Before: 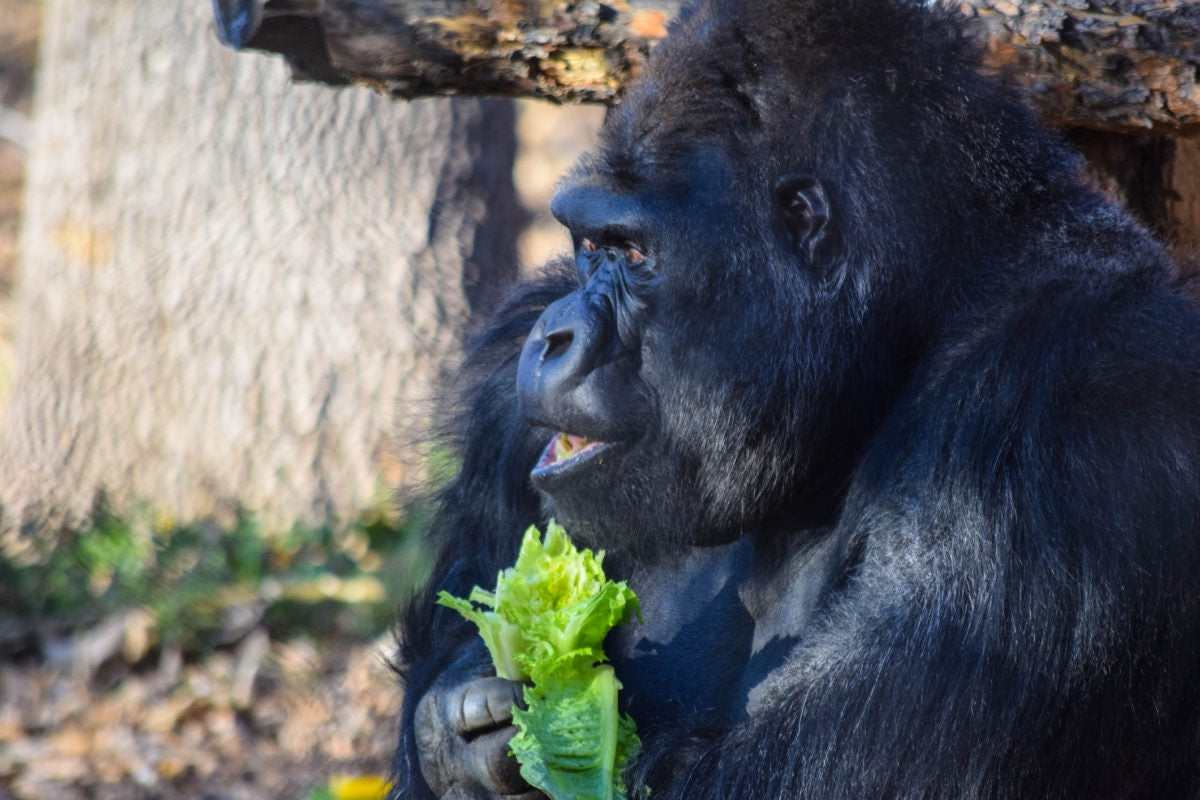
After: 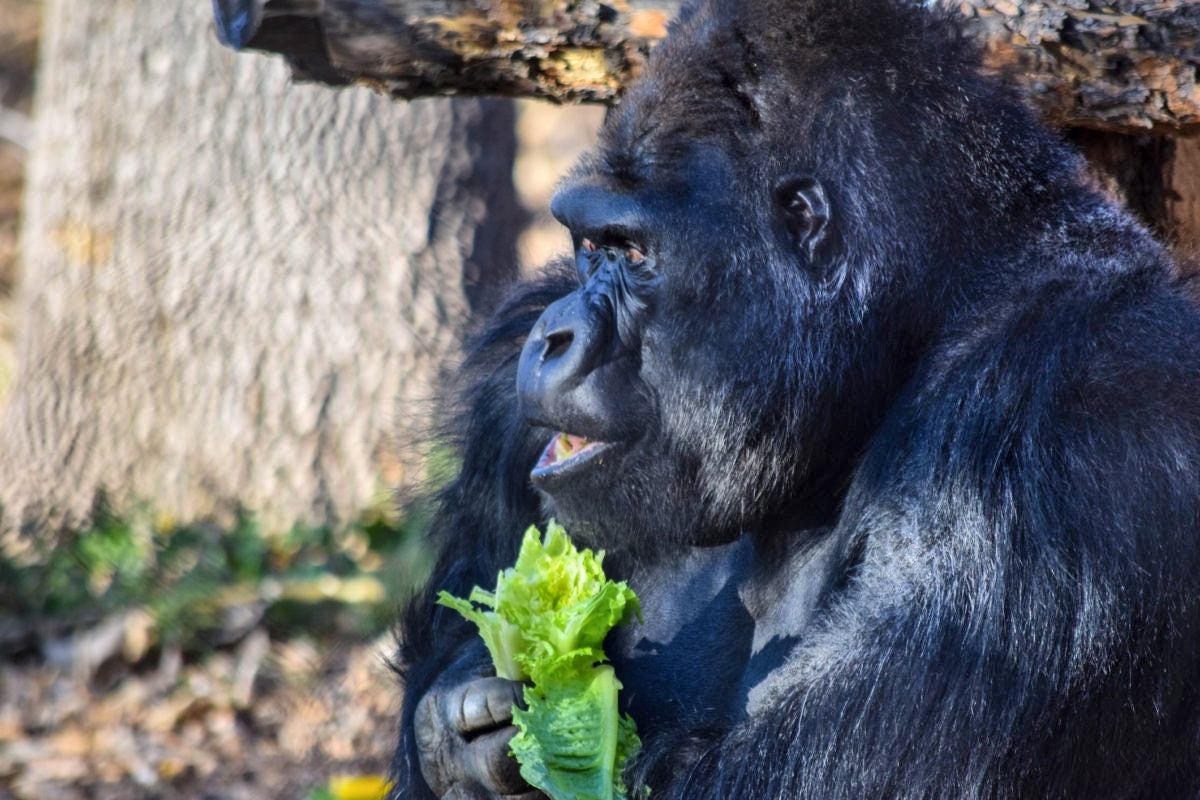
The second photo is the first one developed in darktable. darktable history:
local contrast: mode bilateral grid, contrast 30, coarseness 25, midtone range 0.2
shadows and highlights: soften with gaussian
